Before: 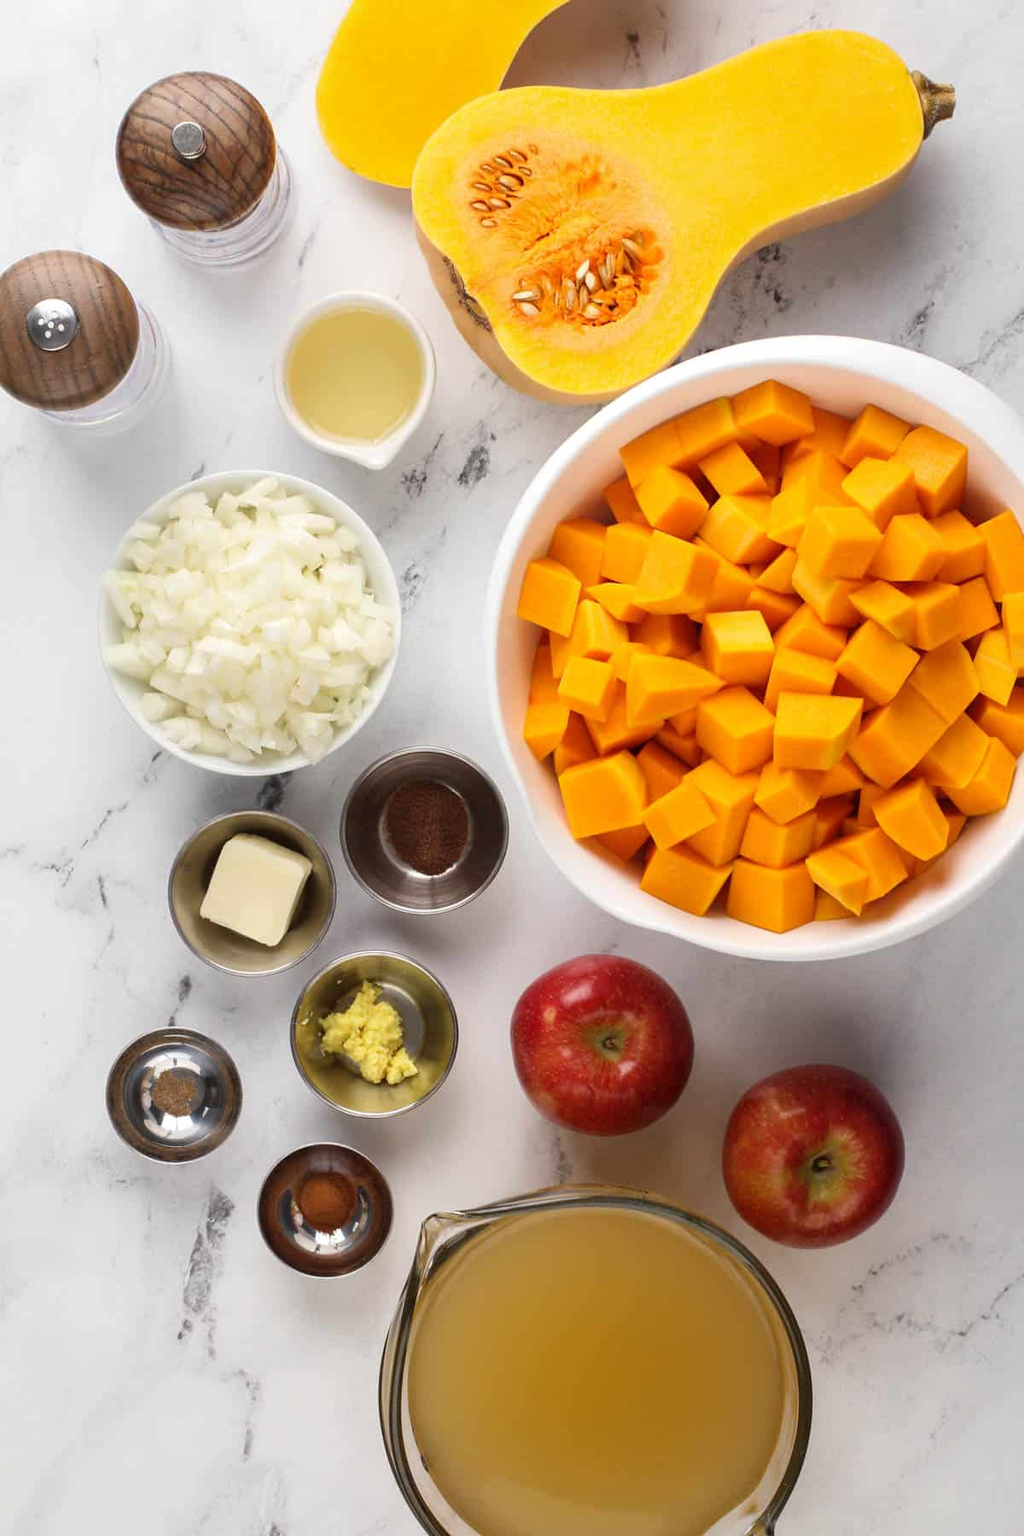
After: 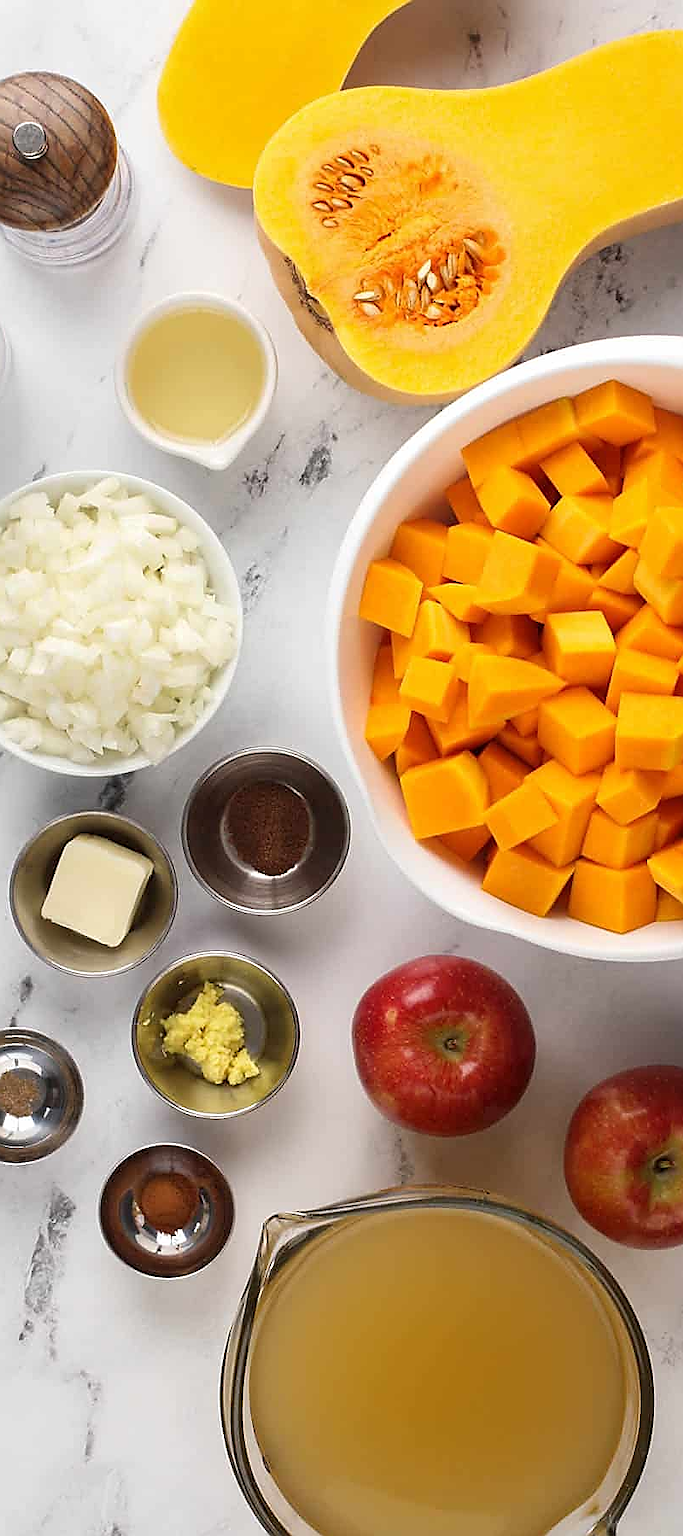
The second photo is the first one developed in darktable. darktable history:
crop and rotate: left 15.546%, right 17.787%
sharpen: radius 1.4, amount 1.25, threshold 0.7
